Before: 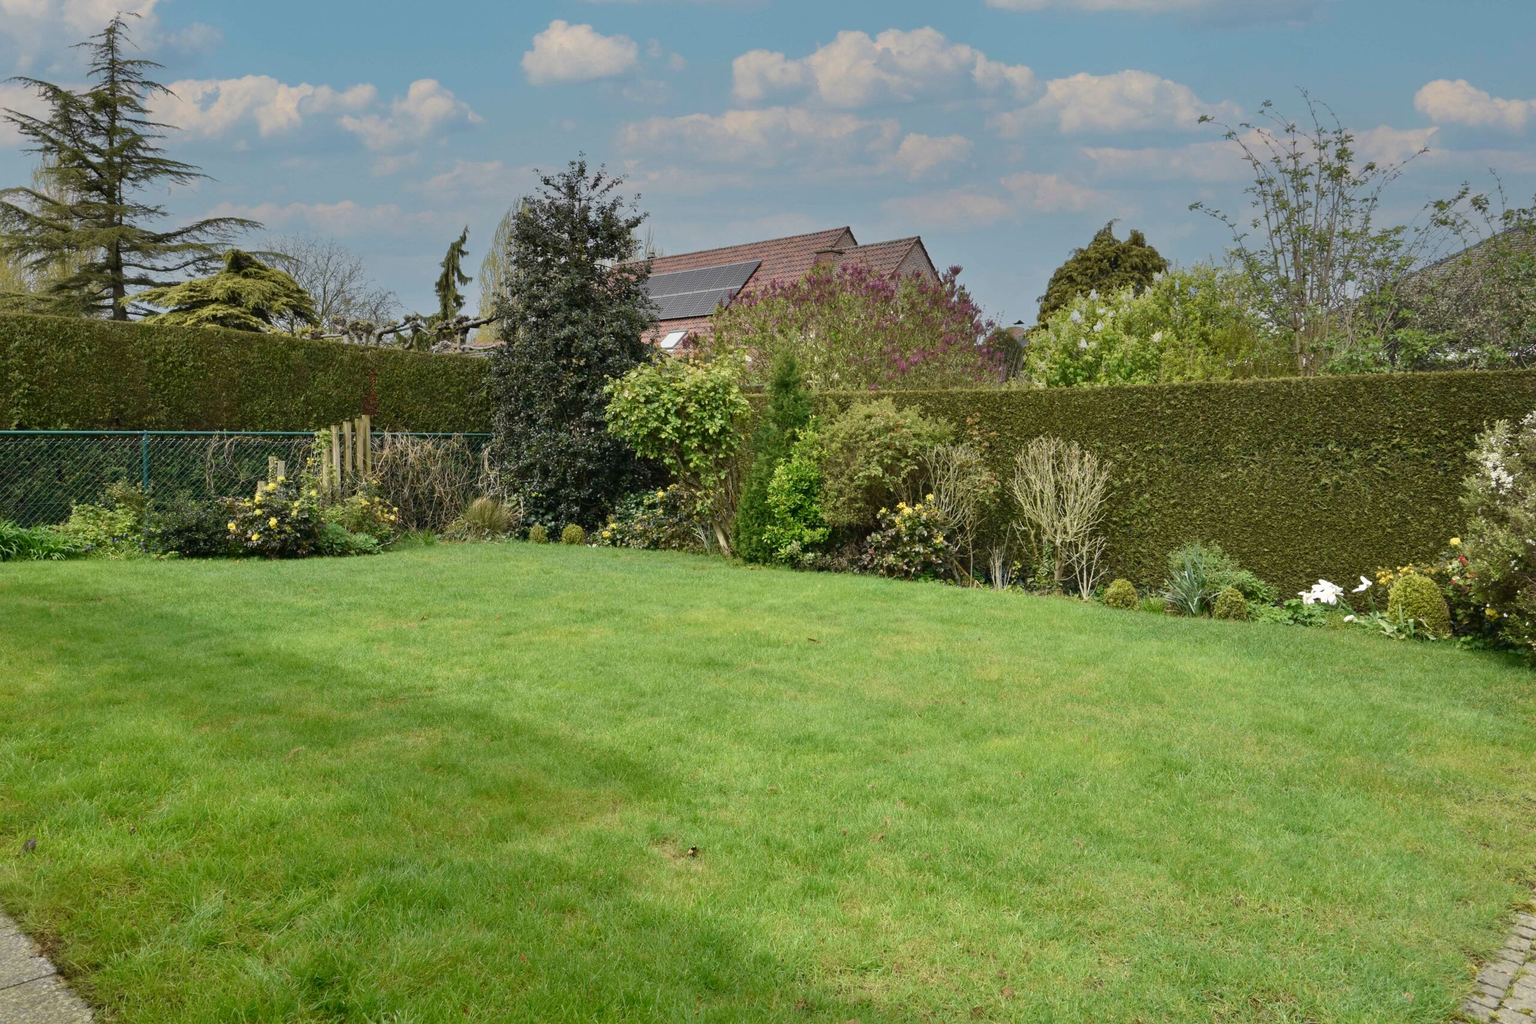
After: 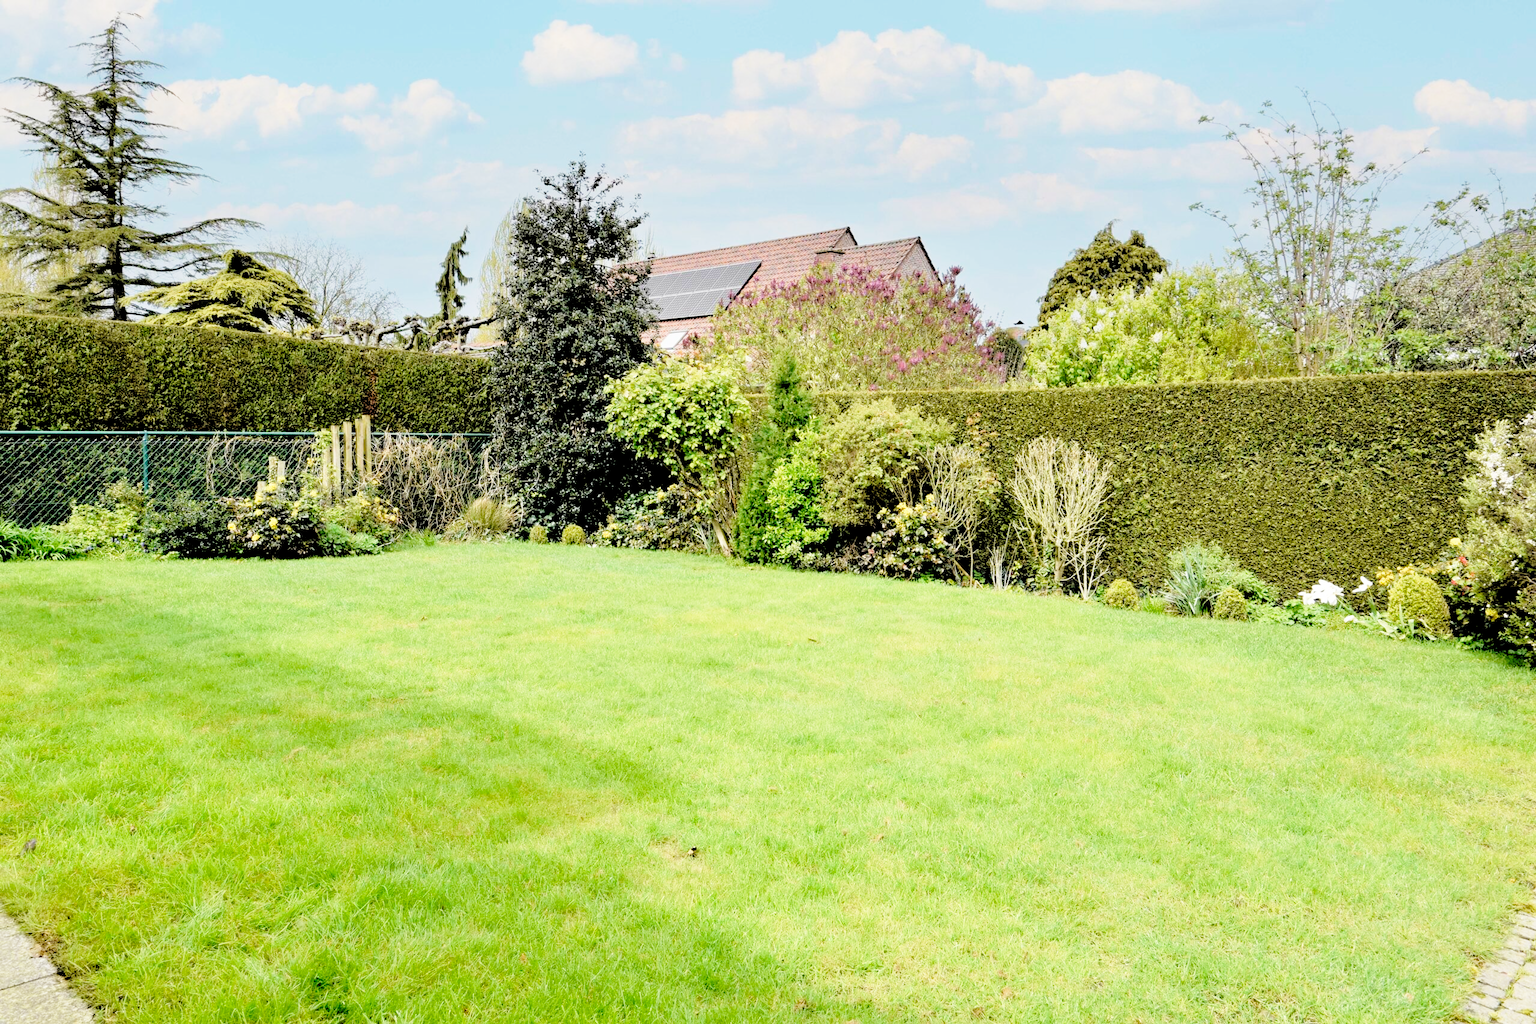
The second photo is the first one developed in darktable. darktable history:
base curve: curves: ch0 [(0, 0) (0.028, 0.03) (0.121, 0.232) (0.46, 0.748) (0.859, 0.968) (1, 1)], preserve colors none
rgb levels: levels [[0.027, 0.429, 0.996], [0, 0.5, 1], [0, 0.5, 1]]
